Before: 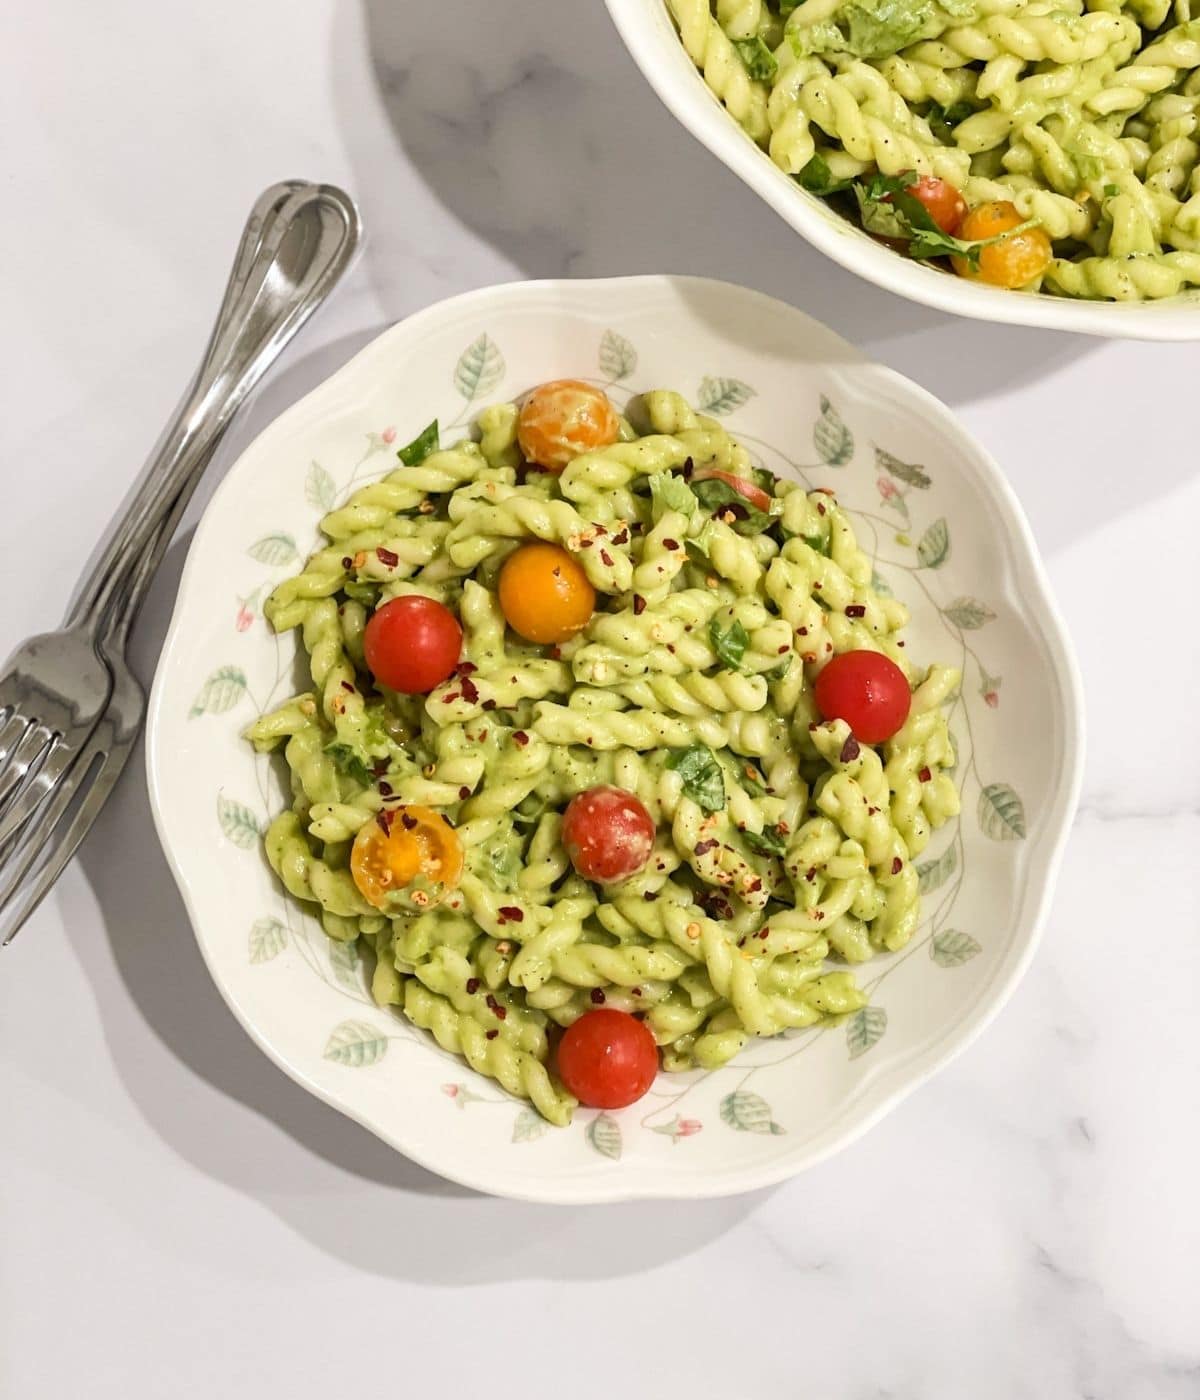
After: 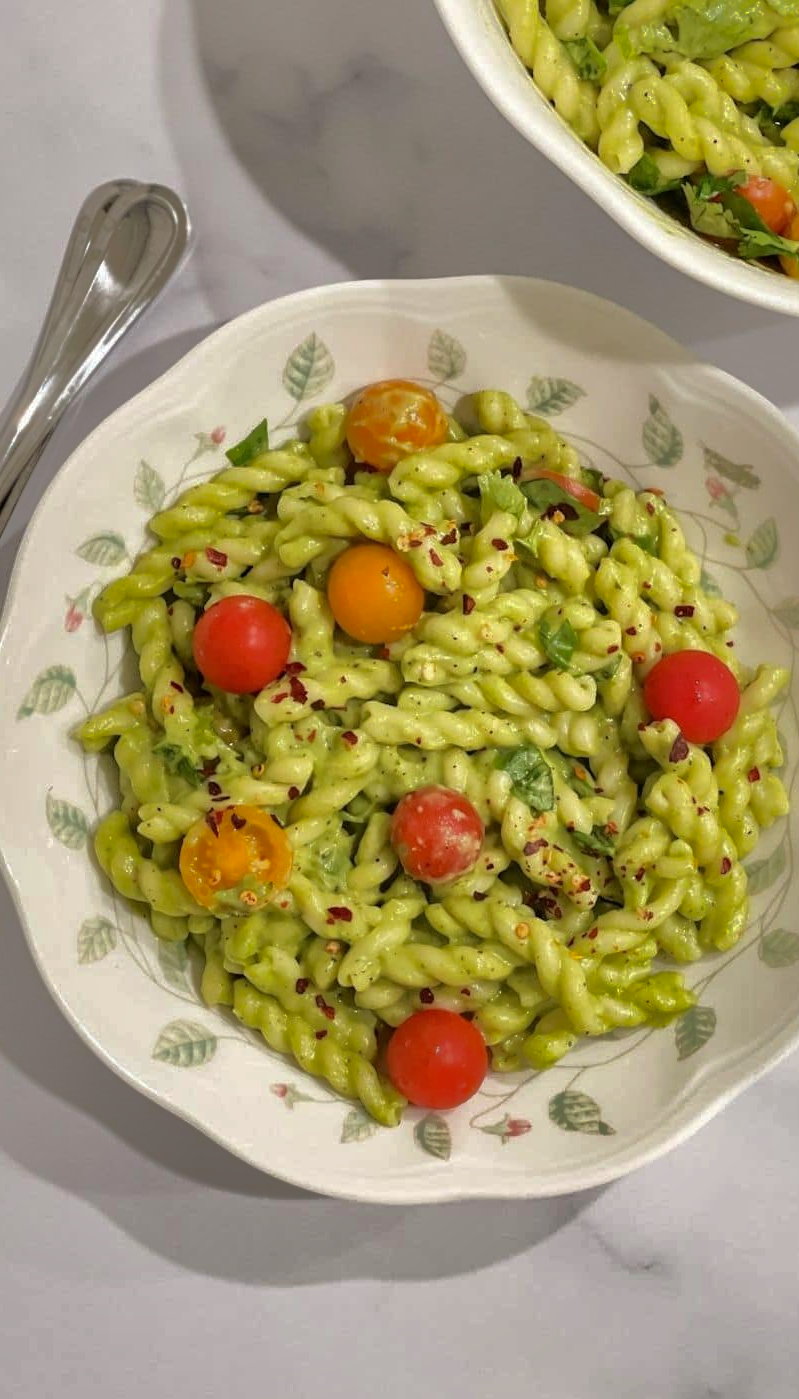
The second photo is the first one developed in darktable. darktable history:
crop and rotate: left 14.292%, right 19.041%
shadows and highlights: shadows -19.91, highlights -73.15
